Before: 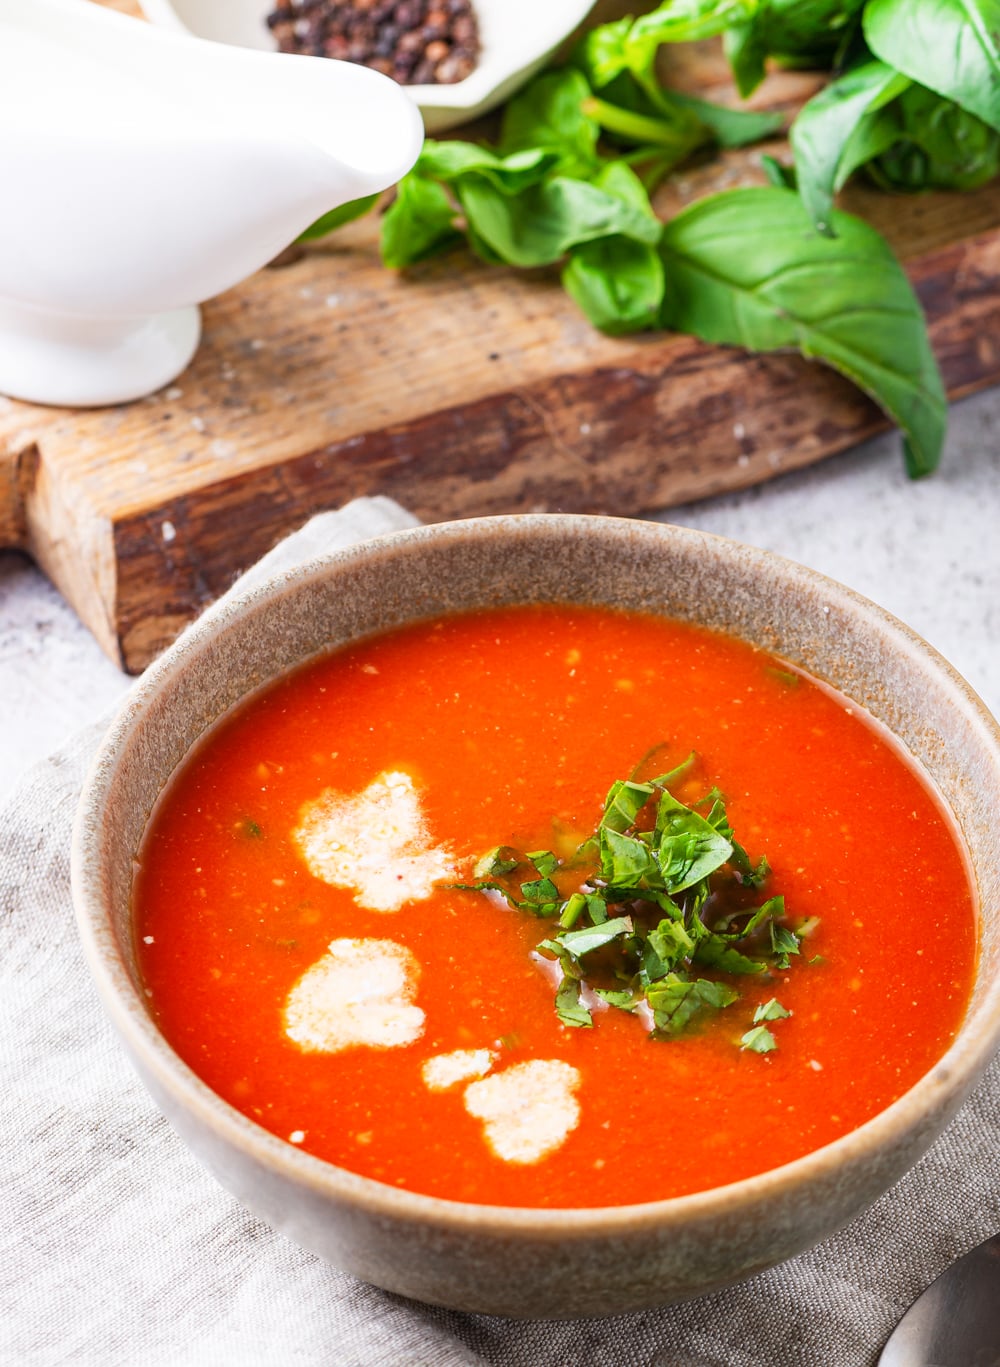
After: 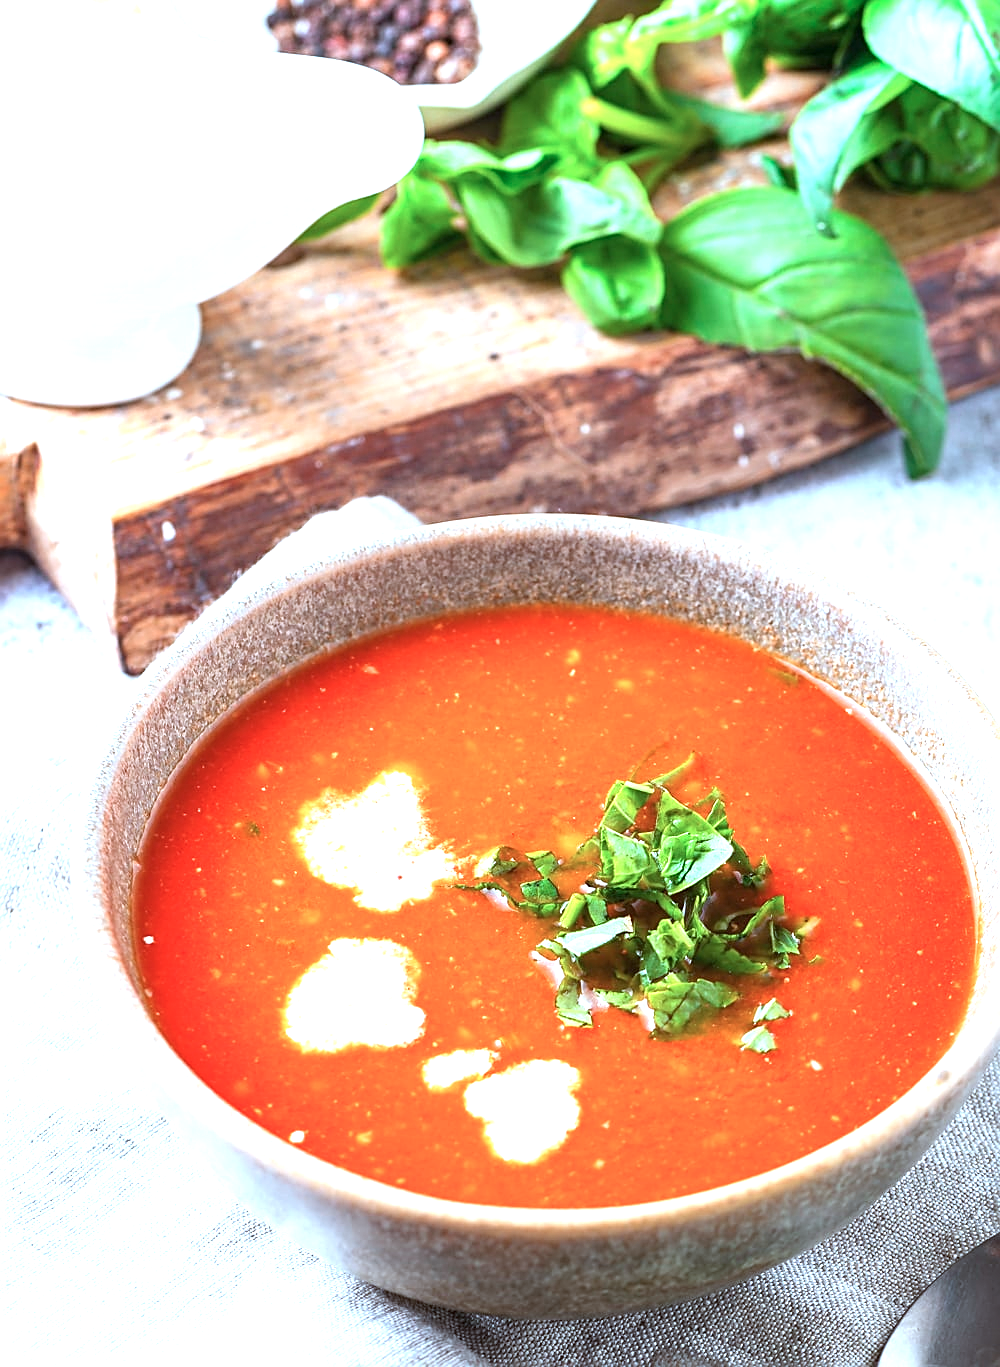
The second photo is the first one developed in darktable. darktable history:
exposure: exposure 1.001 EV, compensate exposure bias true, compensate highlight preservation false
color correction: highlights a* -9.63, highlights b* -21.42
sharpen: on, module defaults
